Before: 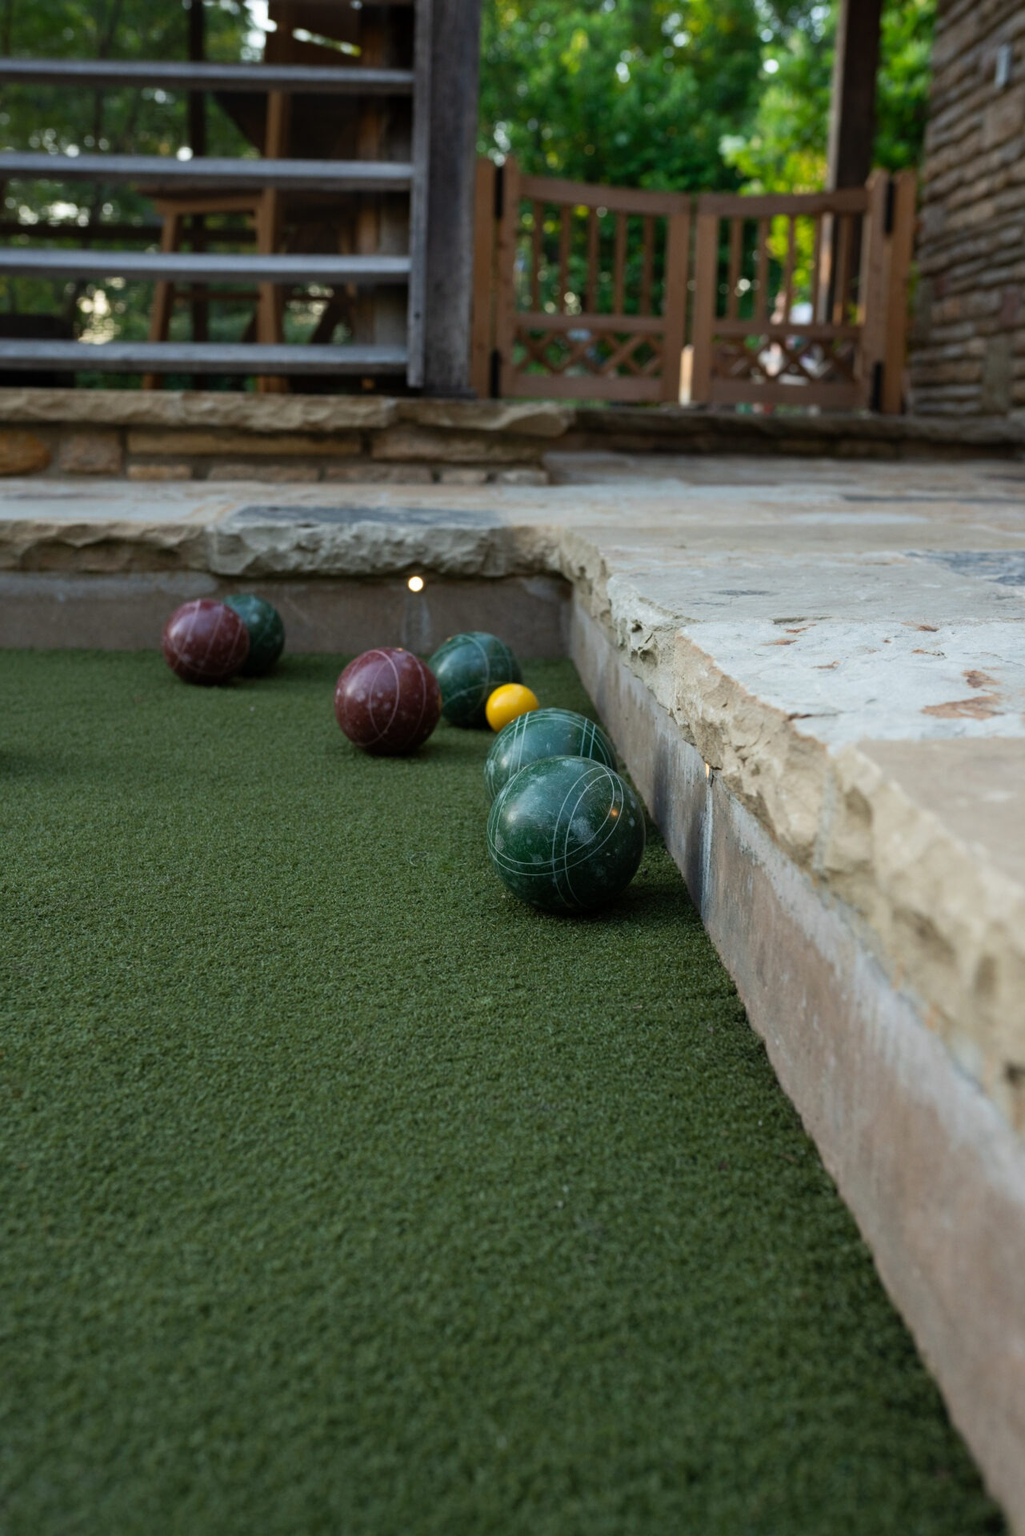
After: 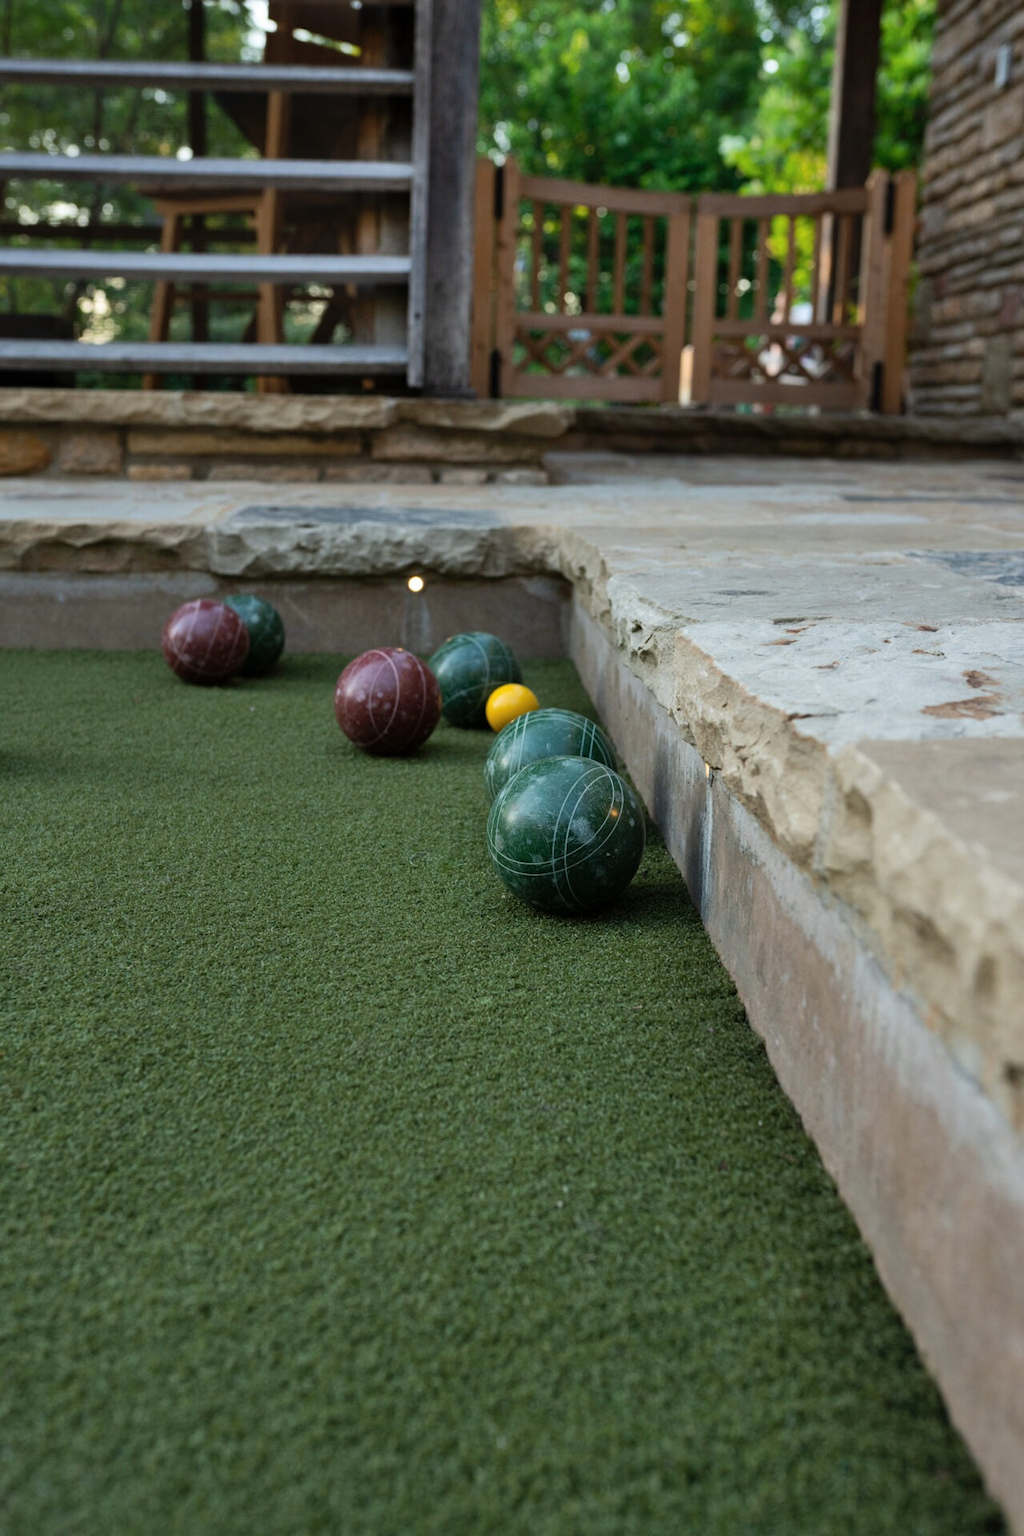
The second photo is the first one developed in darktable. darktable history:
shadows and highlights: white point adjustment 0.044, highlights color adjustment 0.766%, soften with gaussian
